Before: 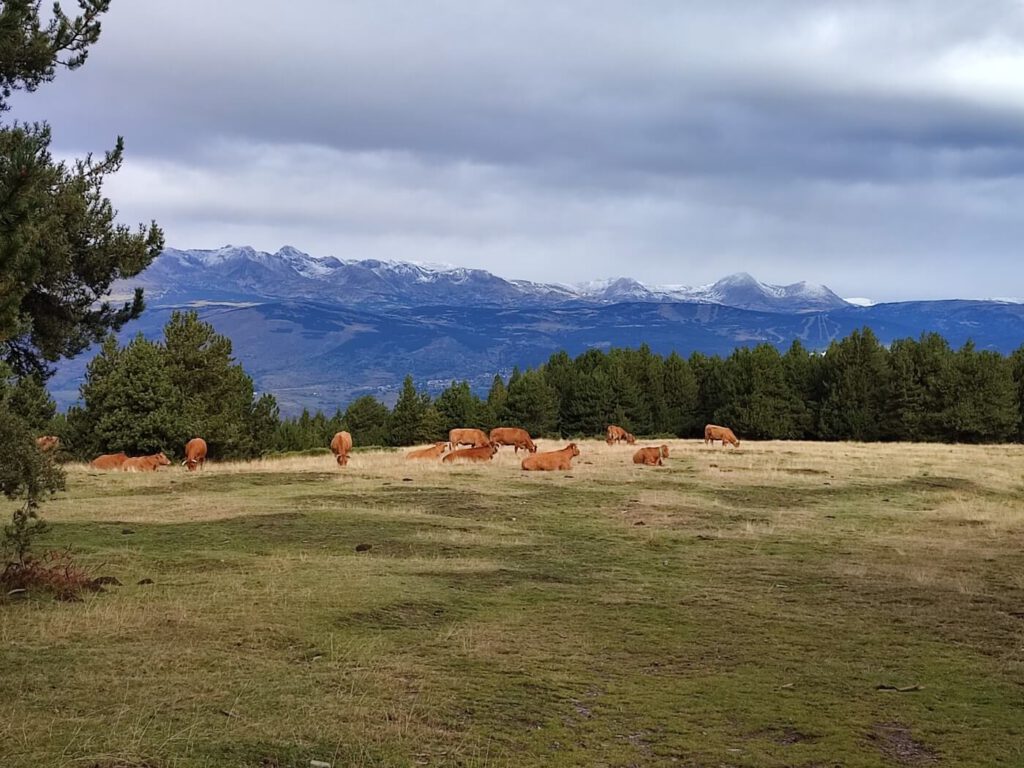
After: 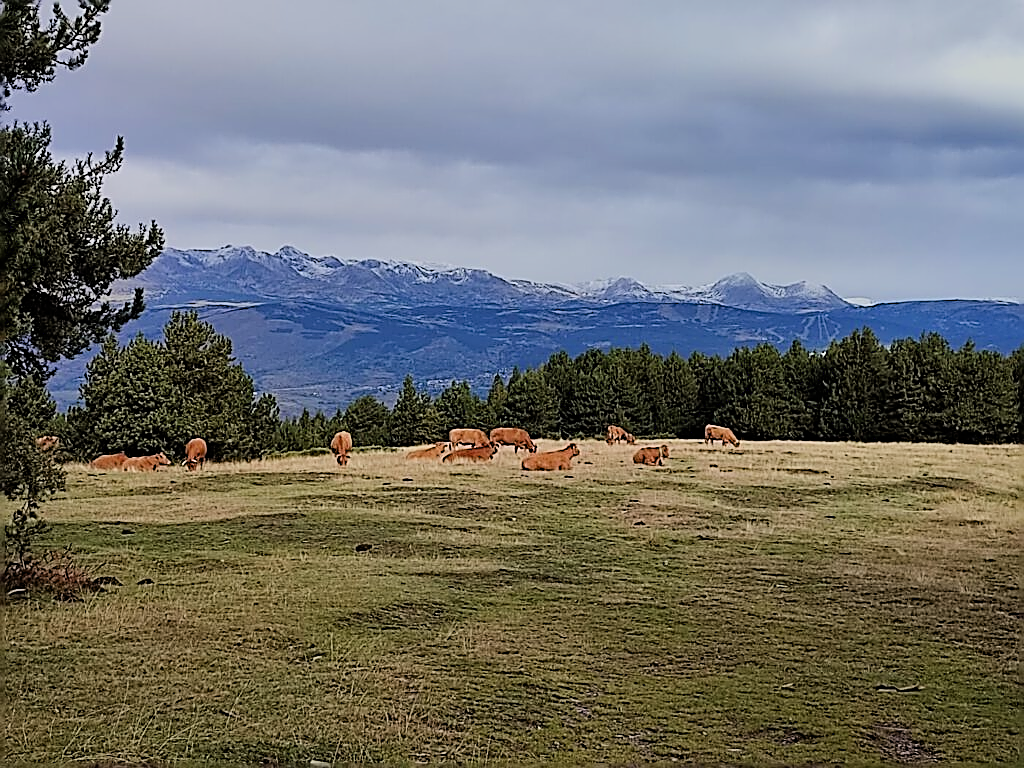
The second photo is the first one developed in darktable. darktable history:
sharpen: amount 2
filmic rgb: black relative exposure -7.15 EV, white relative exposure 5.36 EV, hardness 3.02, color science v6 (2022)
